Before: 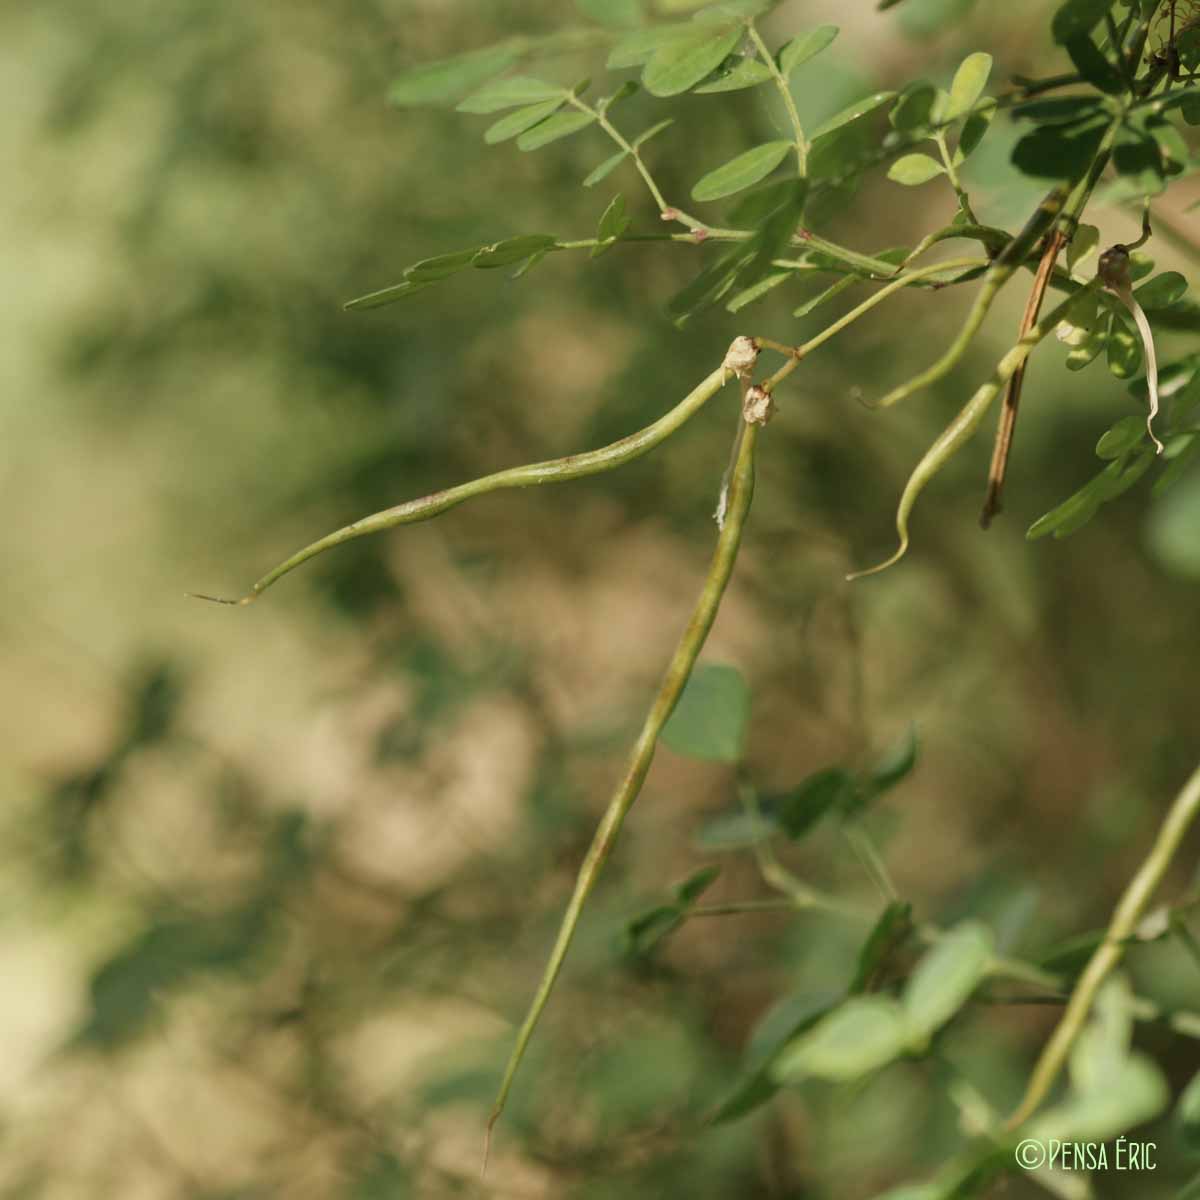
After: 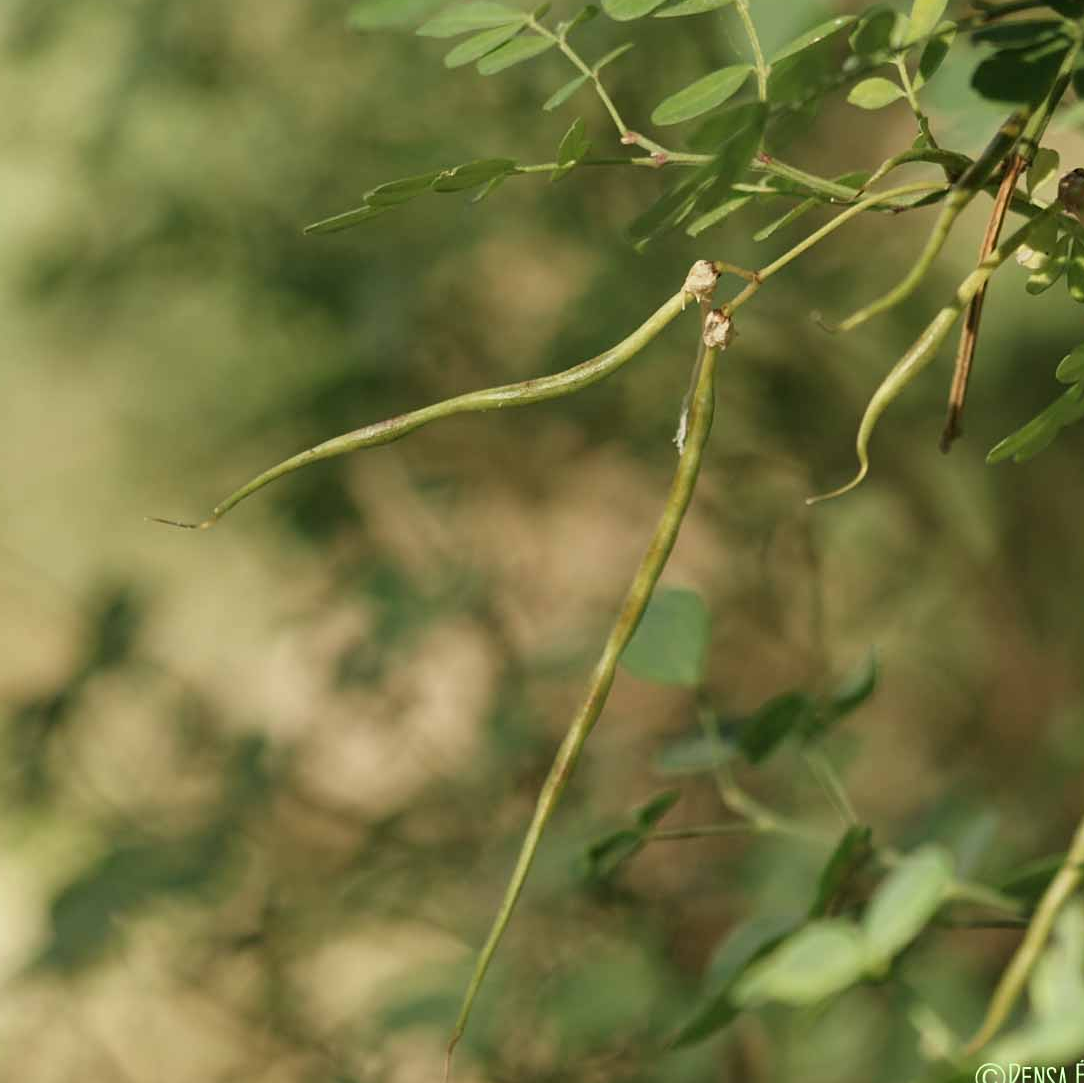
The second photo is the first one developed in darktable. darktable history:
sharpen: amount 0.216
crop: left 3.373%, top 6.389%, right 6.226%, bottom 3.319%
